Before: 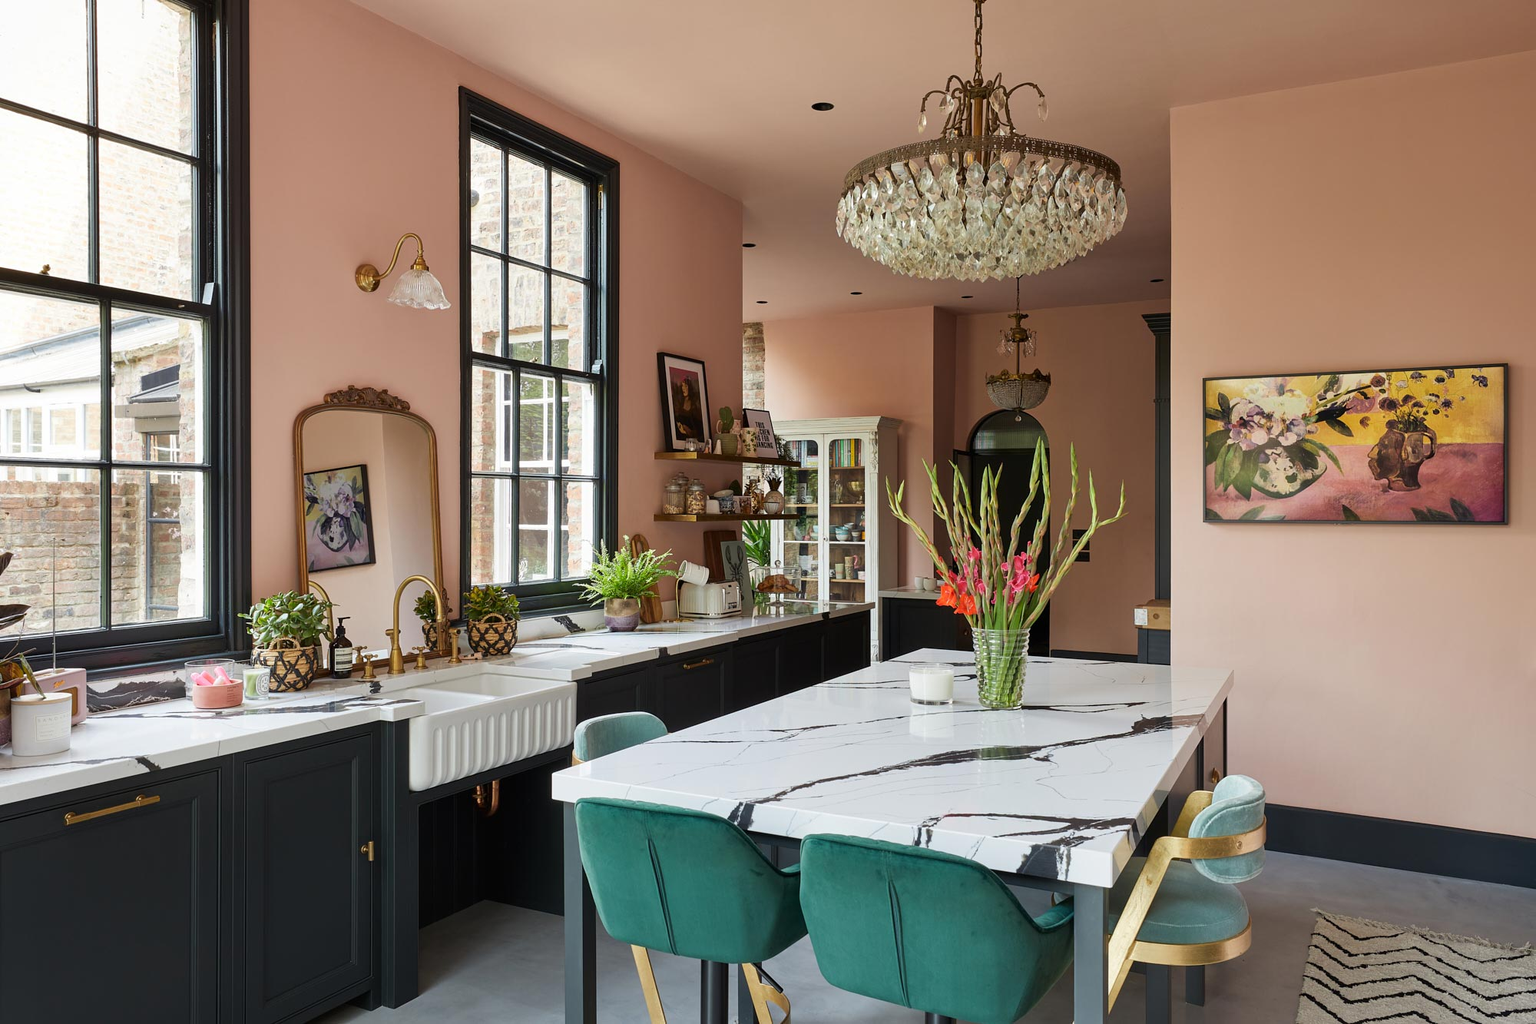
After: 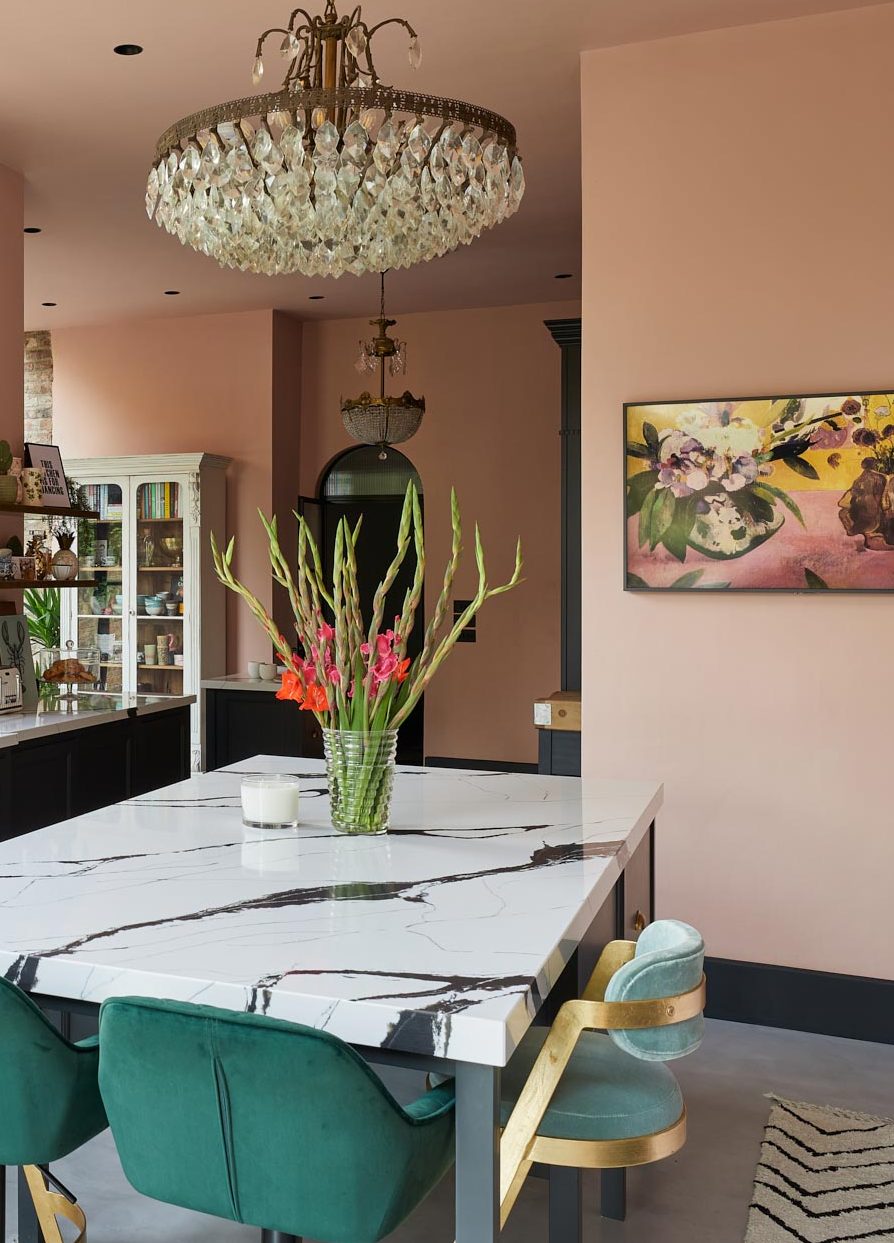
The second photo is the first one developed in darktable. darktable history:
crop: left 47.159%, top 6.719%, right 8.11%
